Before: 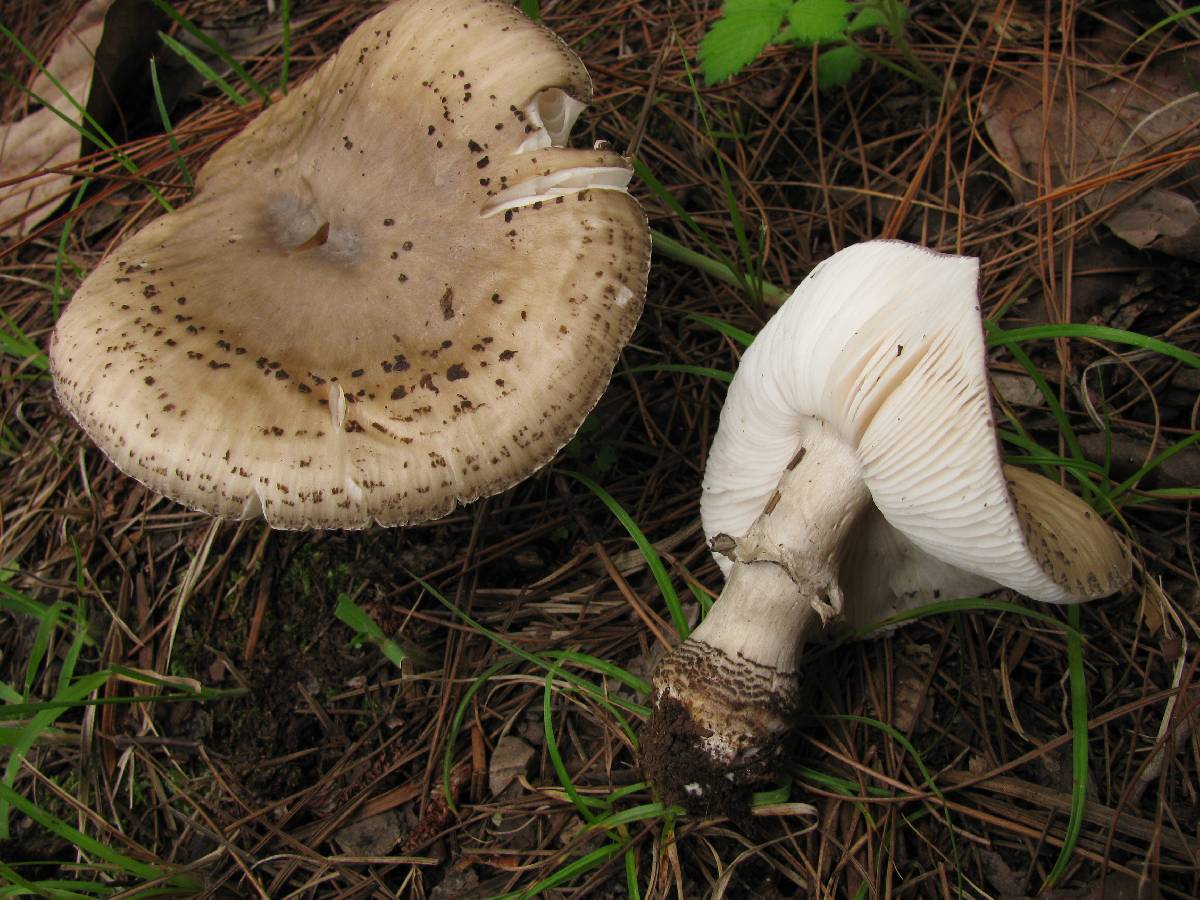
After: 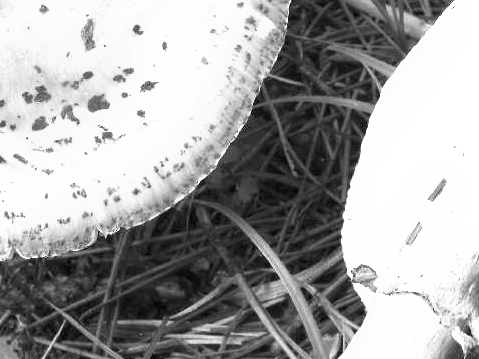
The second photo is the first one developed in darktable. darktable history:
exposure: black level correction 0, exposure 2.327 EV, compensate exposure bias true, compensate highlight preservation false
color balance rgb: shadows lift › chroma 1.41%, shadows lift › hue 260°, power › chroma 0.5%, power › hue 260°, highlights gain › chroma 1%, highlights gain › hue 27°, saturation formula JzAzBz (2021)
crop: left 30%, top 30%, right 30%, bottom 30%
monochrome: a -4.13, b 5.16, size 1
velvia: strength 67.07%, mid-tones bias 0.972
